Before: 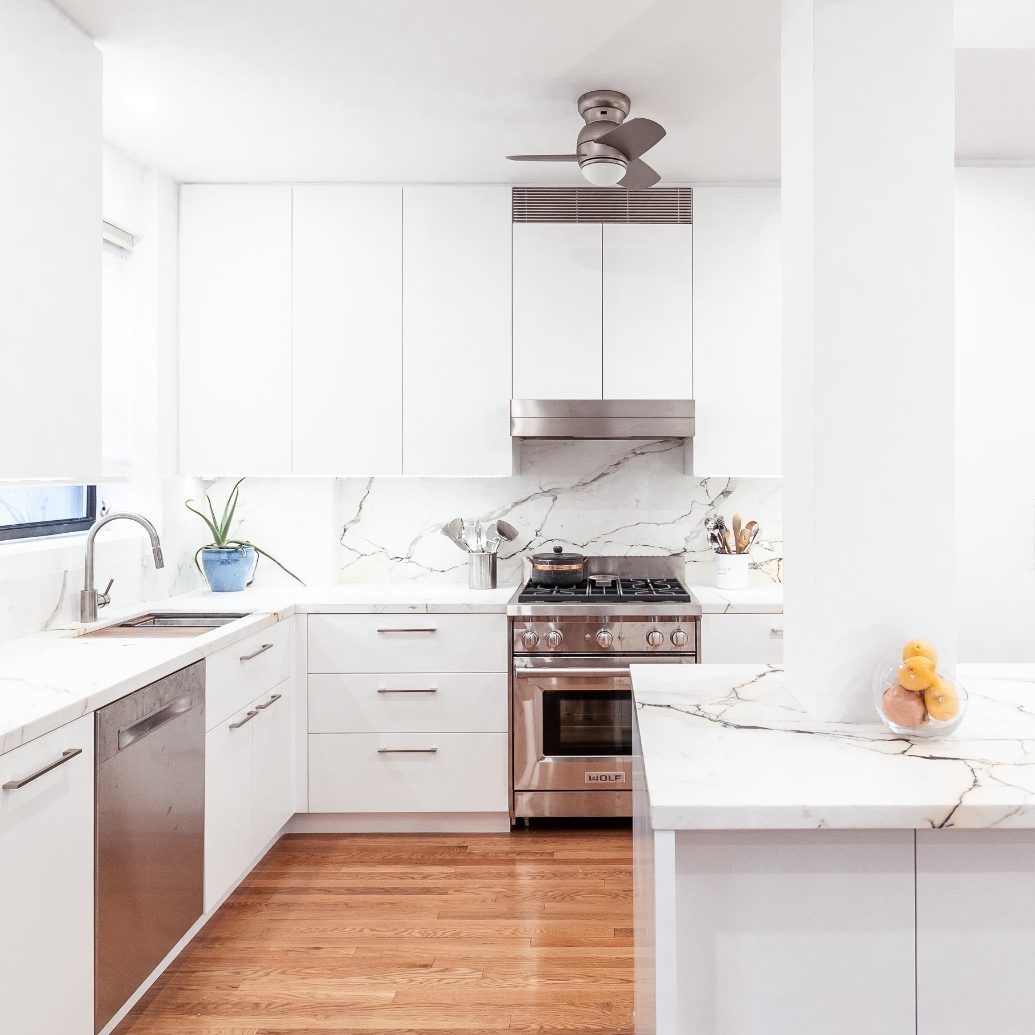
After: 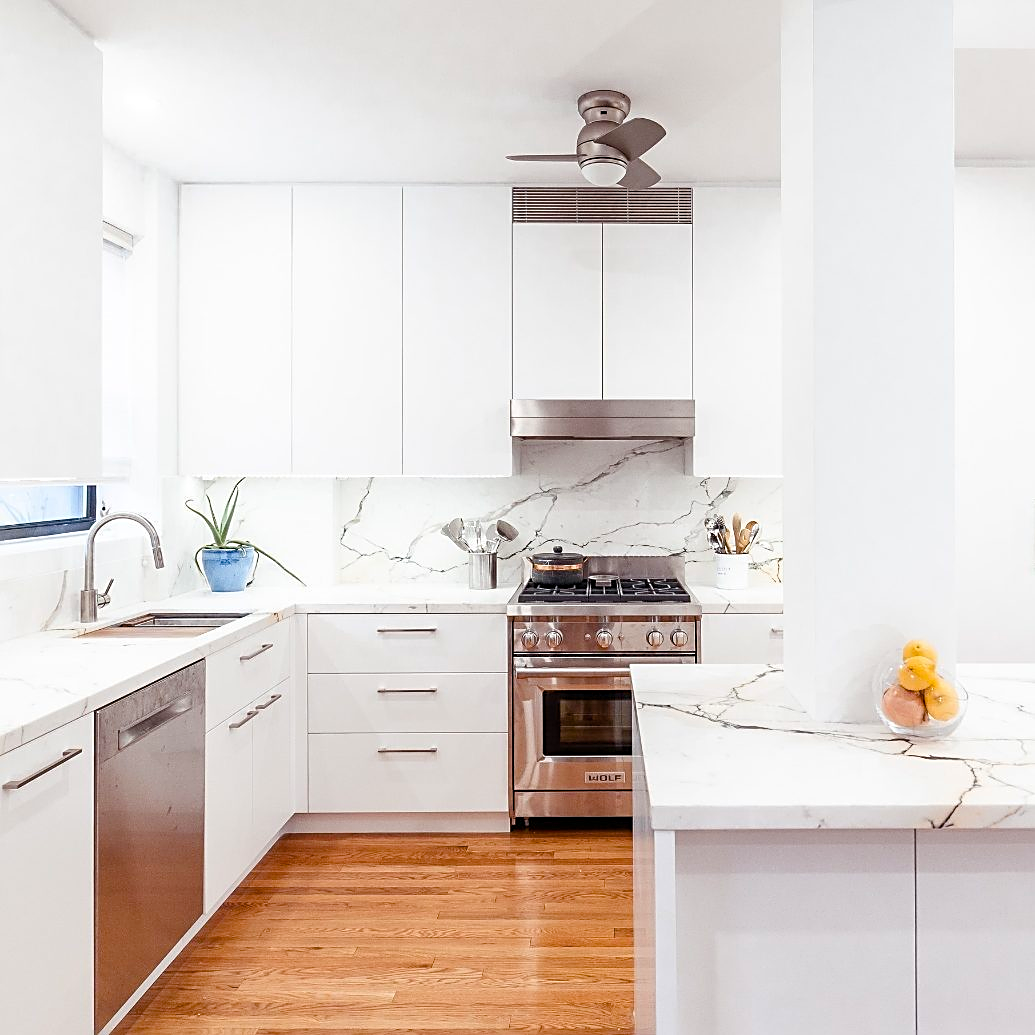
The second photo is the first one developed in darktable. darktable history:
color balance rgb: linear chroma grading › global chroma 15.28%, perceptual saturation grading › global saturation 20%, perceptual saturation grading › highlights -24.993%, perceptual saturation grading › shadows 24.366%, global vibrance 14.568%
color correction: highlights a* -0.07, highlights b* 0.115
sharpen: on, module defaults
